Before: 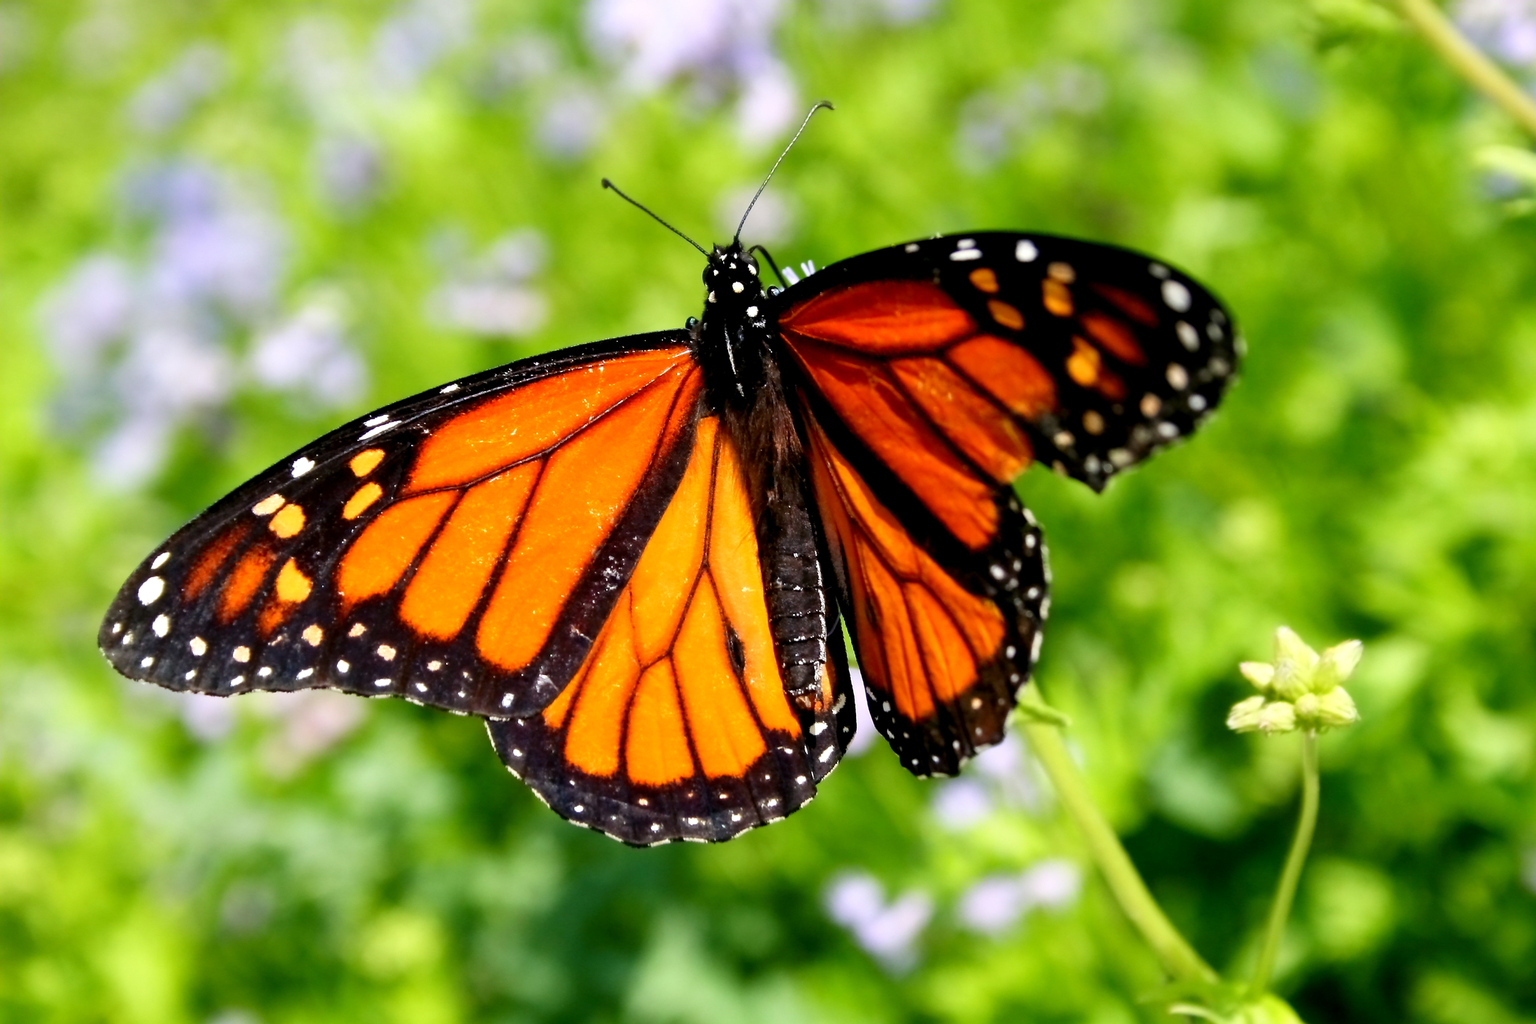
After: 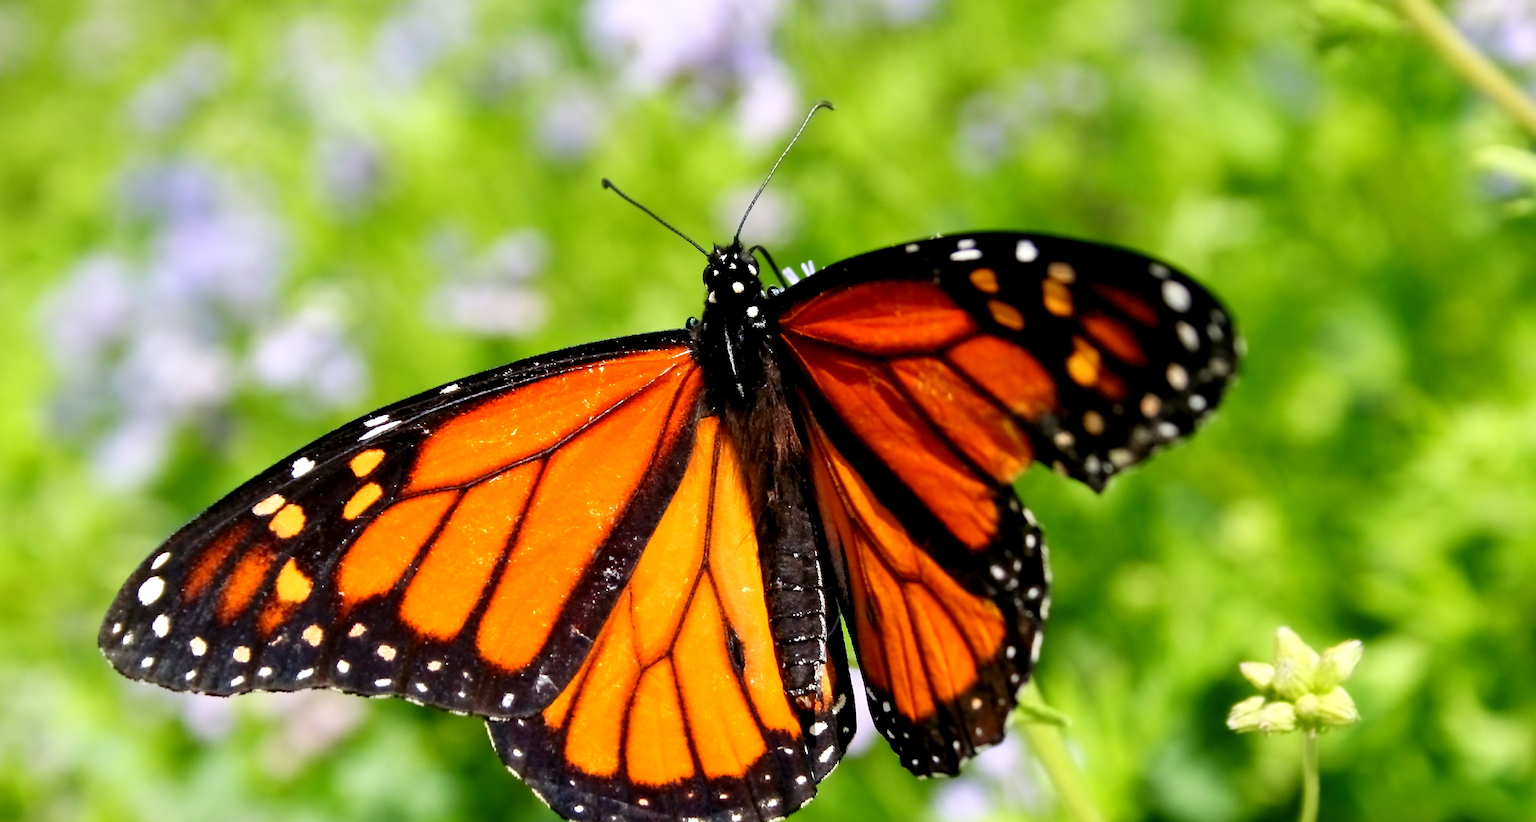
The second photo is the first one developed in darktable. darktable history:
crop: bottom 19.593%
